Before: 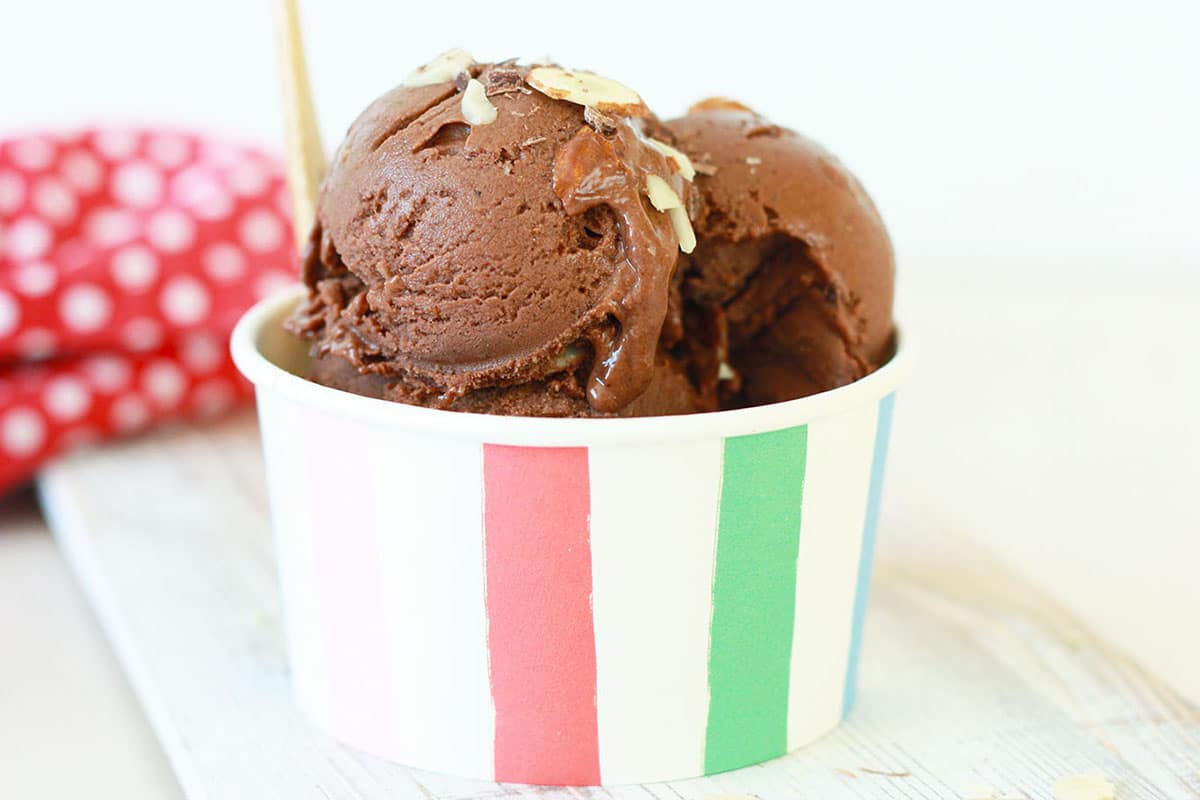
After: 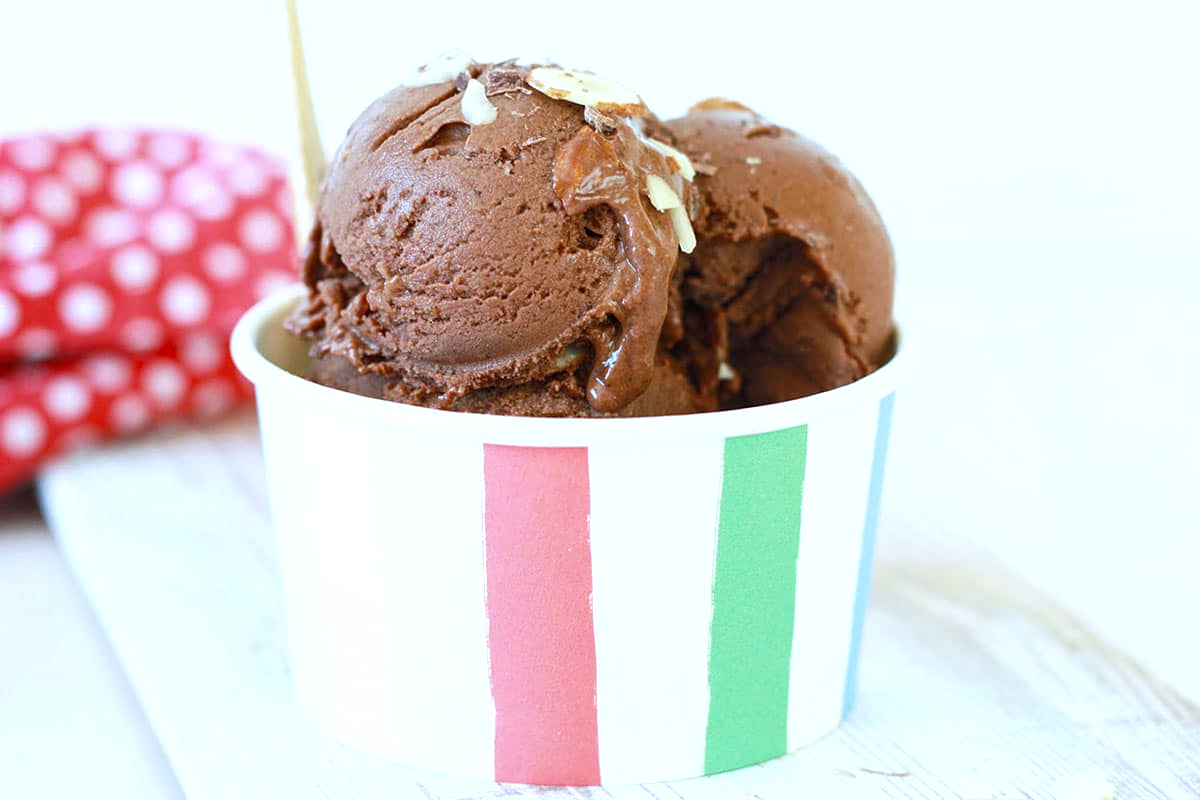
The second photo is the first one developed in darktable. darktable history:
white balance: red 0.931, blue 1.11
exposure: exposure 0.2 EV, compensate highlight preservation false
local contrast: highlights 100%, shadows 100%, detail 120%, midtone range 0.2
